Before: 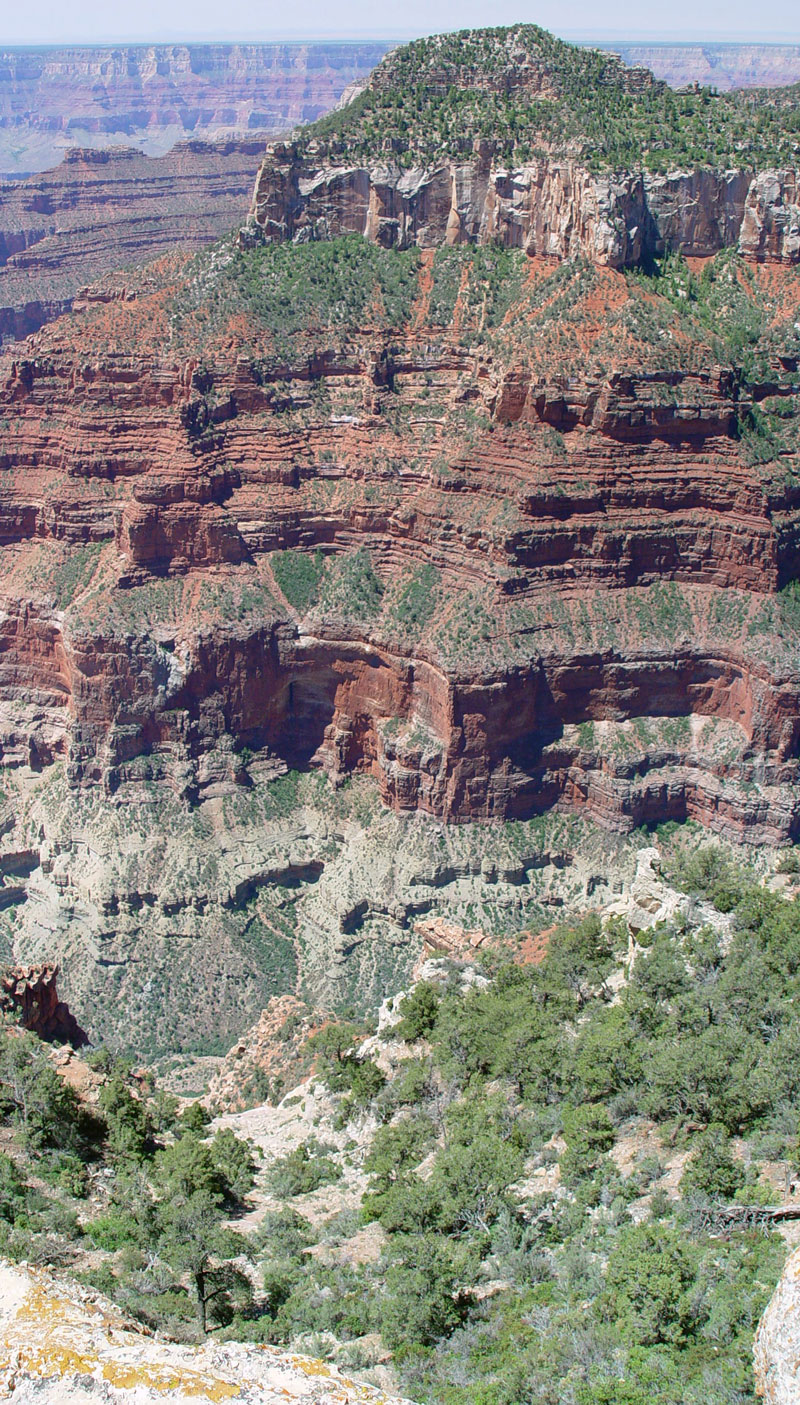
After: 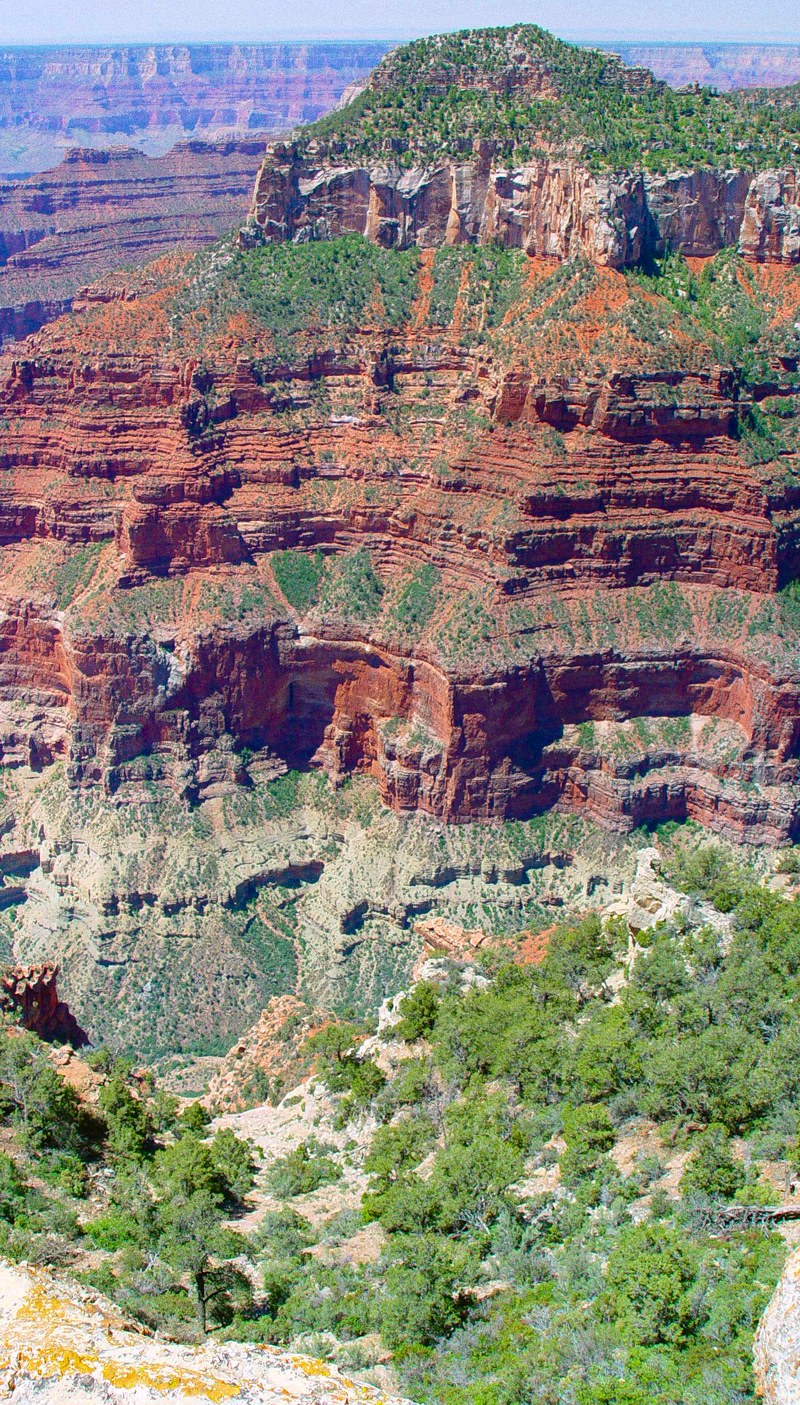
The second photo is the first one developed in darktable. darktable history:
grain: coarseness 8.68 ISO, strength 31.94%
velvia: strength 51%, mid-tones bias 0.51
